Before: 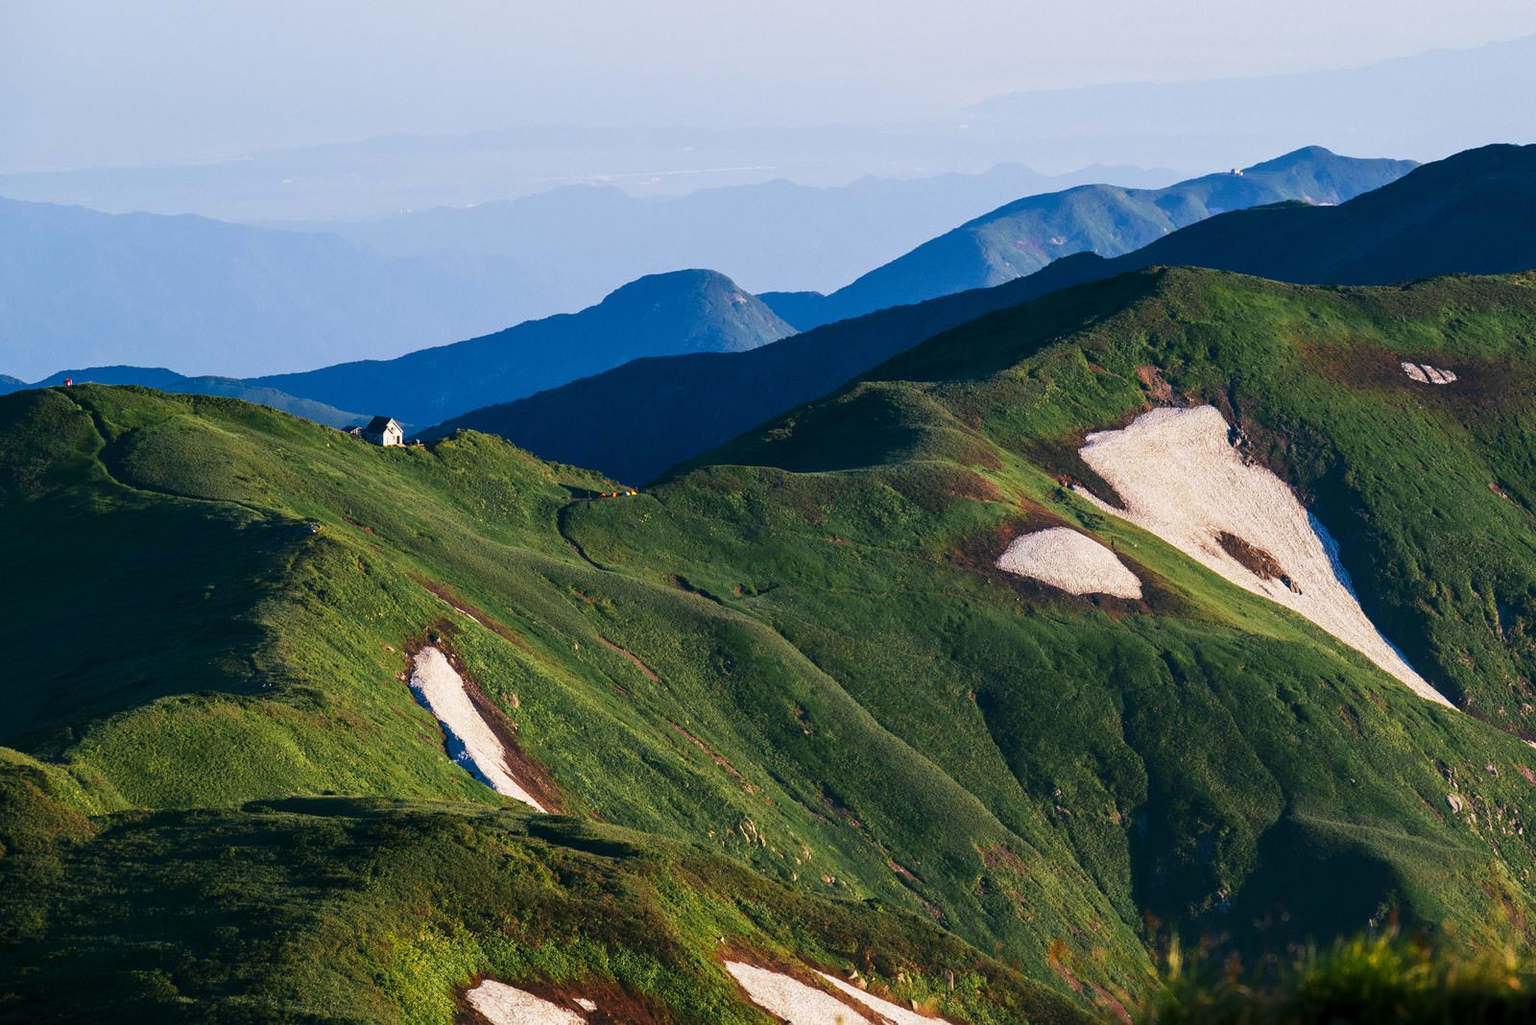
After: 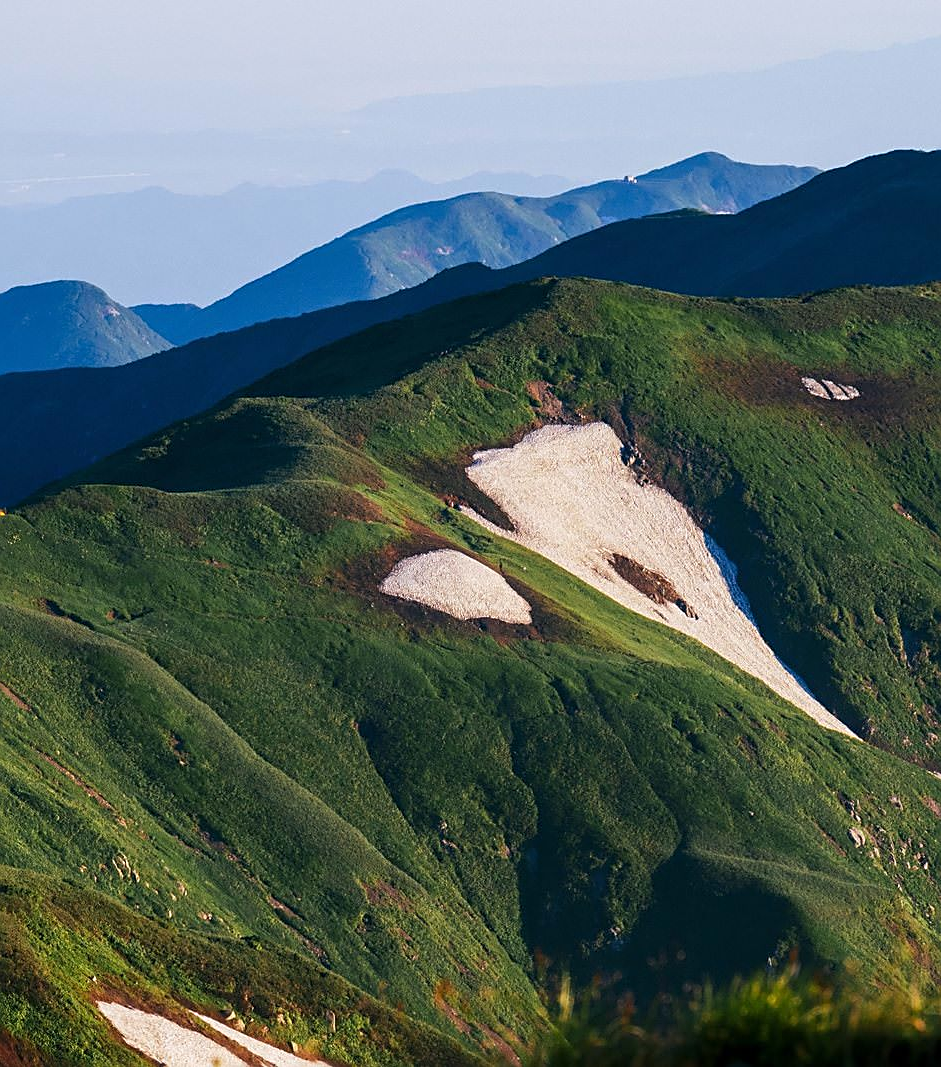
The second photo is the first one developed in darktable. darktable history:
sharpen: on, module defaults
crop: left 41.161%
